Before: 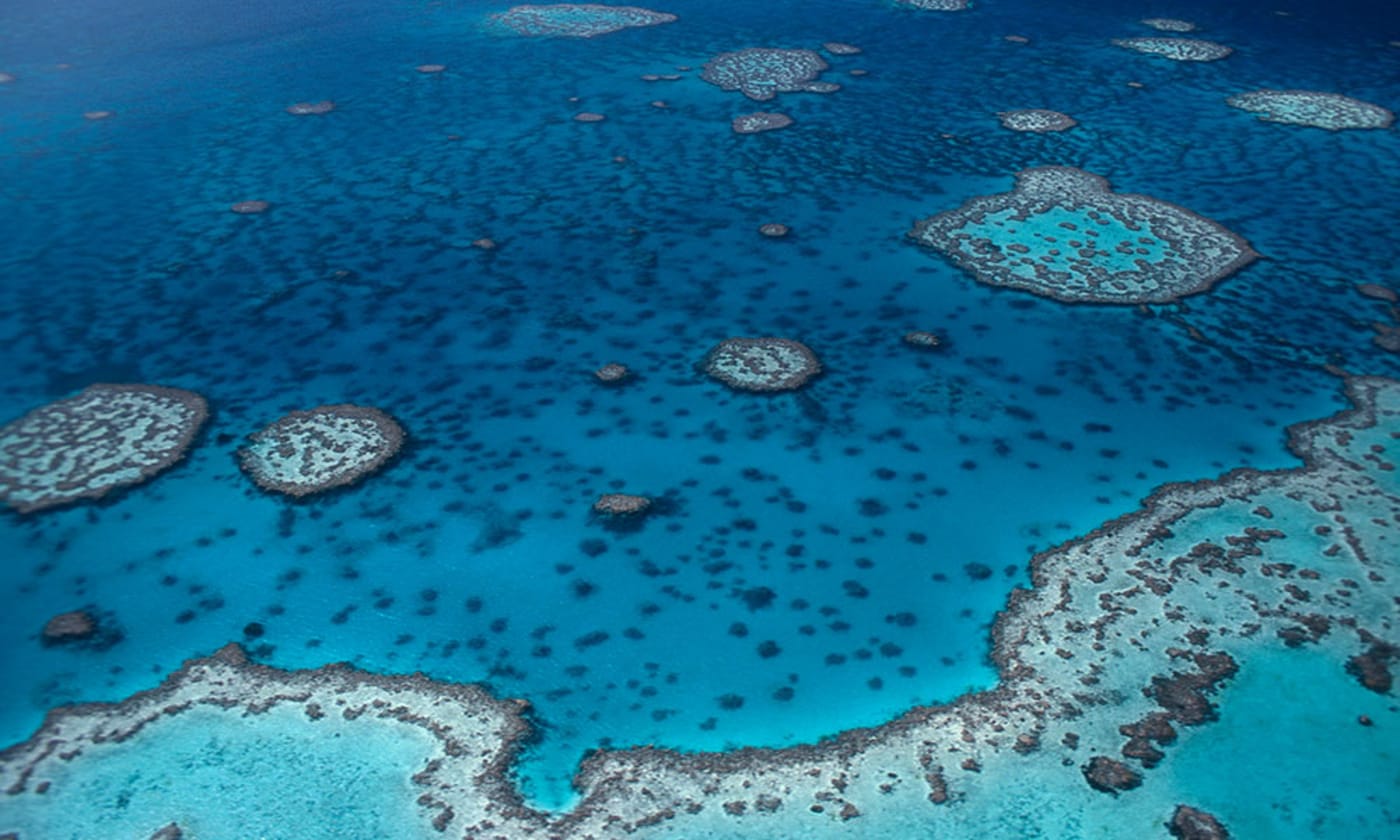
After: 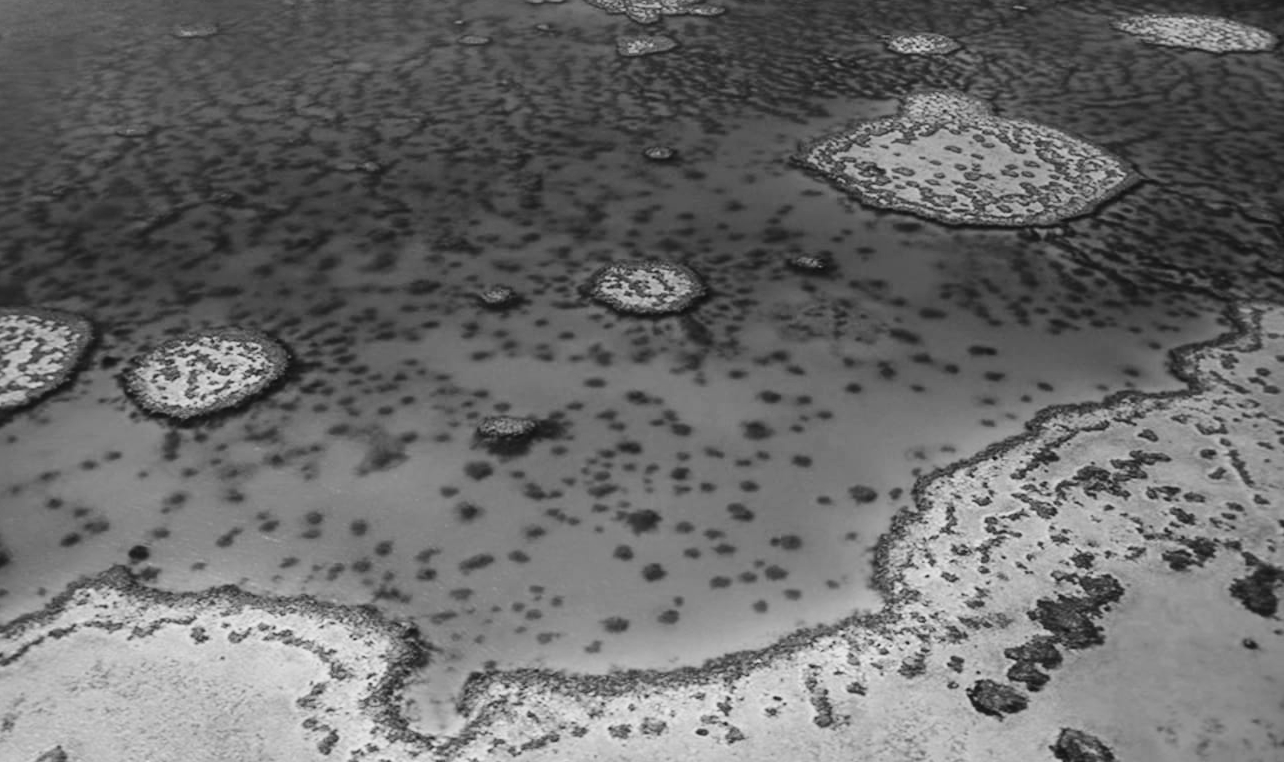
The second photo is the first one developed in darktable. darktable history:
crop and rotate: left 8.262%, top 9.226%
monochrome: a 30.25, b 92.03
base curve: curves: ch0 [(0, 0) (0.032, 0.025) (0.121, 0.166) (0.206, 0.329) (0.605, 0.79) (1, 1)], preserve colors none
